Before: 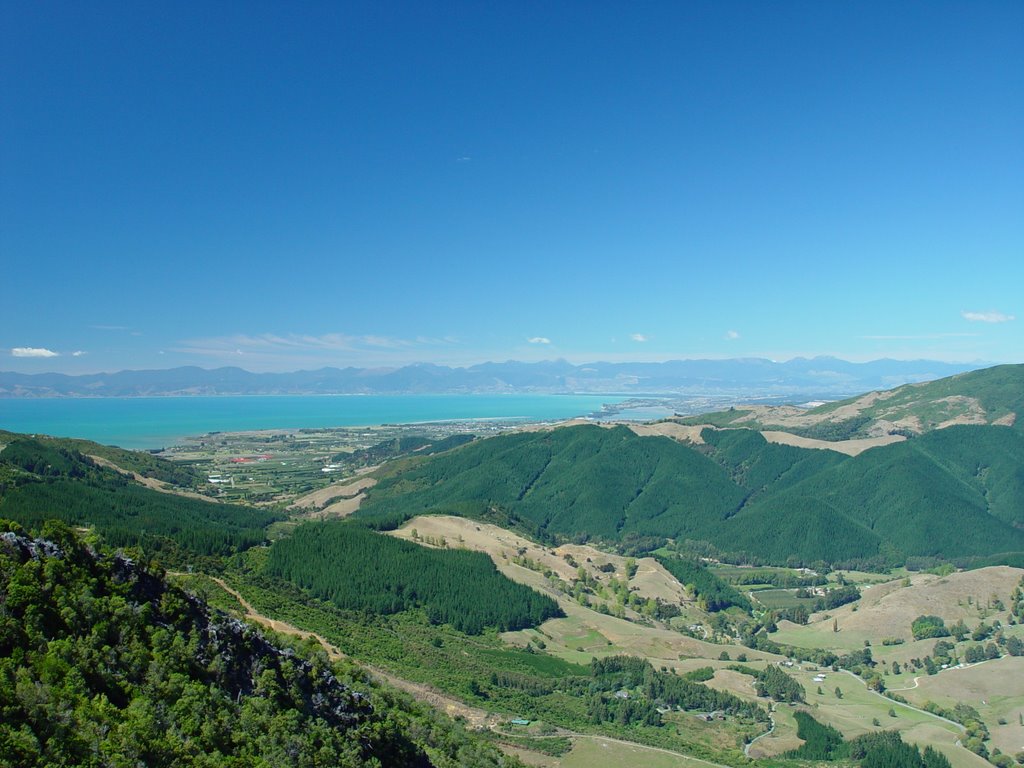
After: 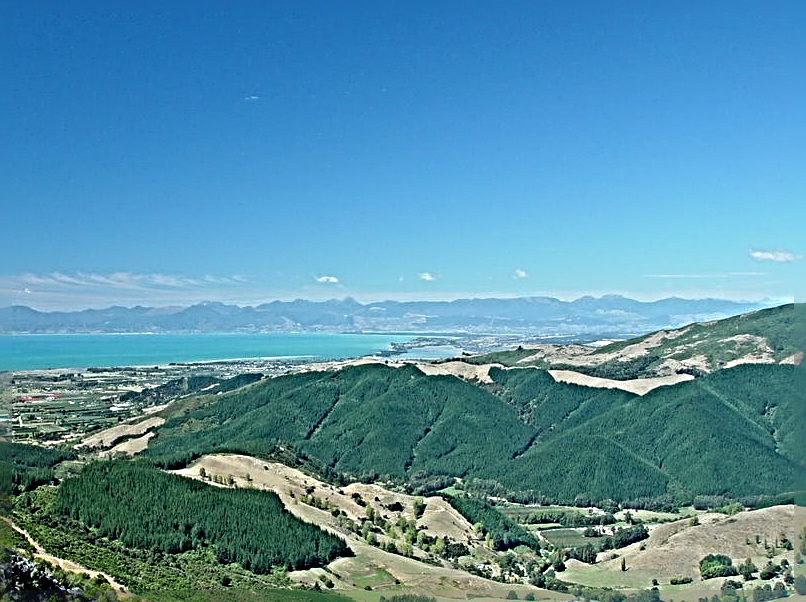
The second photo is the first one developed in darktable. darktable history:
crop and rotate: left 20.745%, top 8.046%, right 0.49%, bottom 13.465%
sharpen: radius 6.265, amount 1.814, threshold 0.186
